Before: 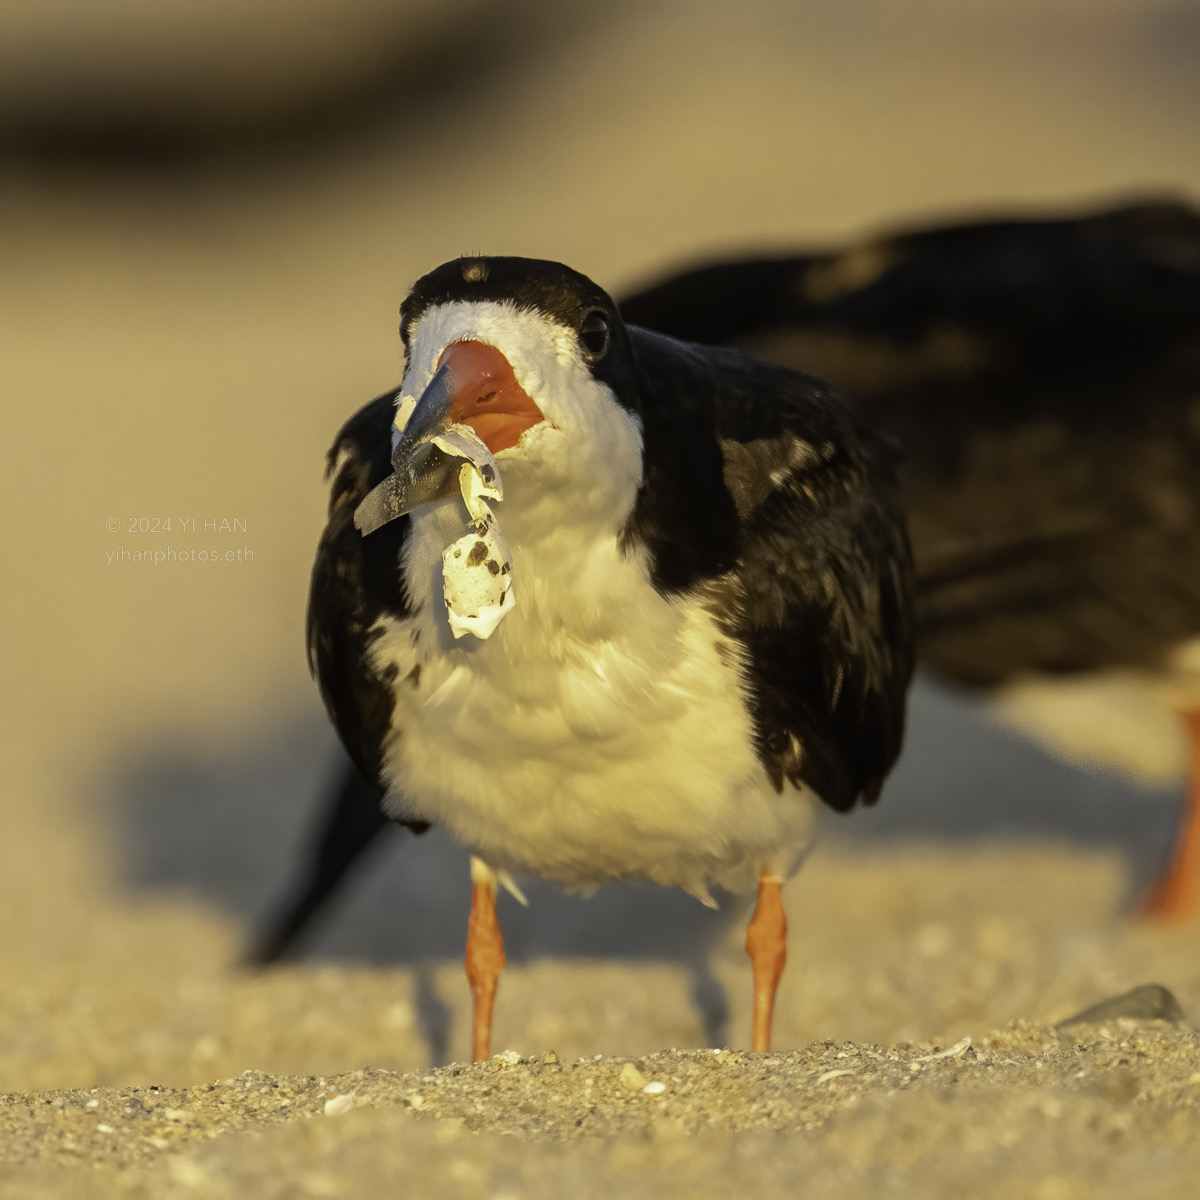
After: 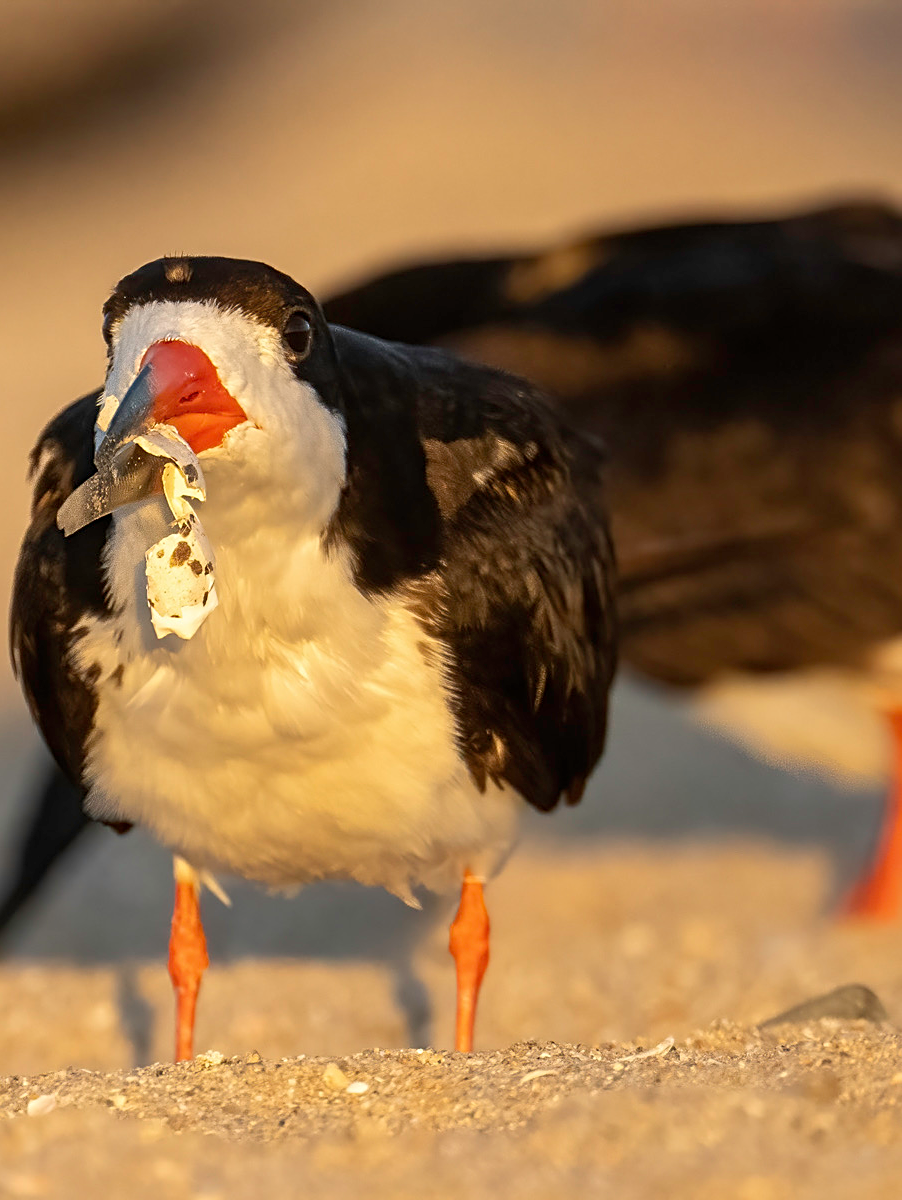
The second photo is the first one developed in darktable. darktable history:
crop and rotate: left 24.813%
sharpen: on, module defaults
contrast equalizer: y [[0.5, 0.5, 0.501, 0.63, 0.504, 0.5], [0.5 ×6], [0.5 ×6], [0 ×6], [0 ×6]], mix 0.163
